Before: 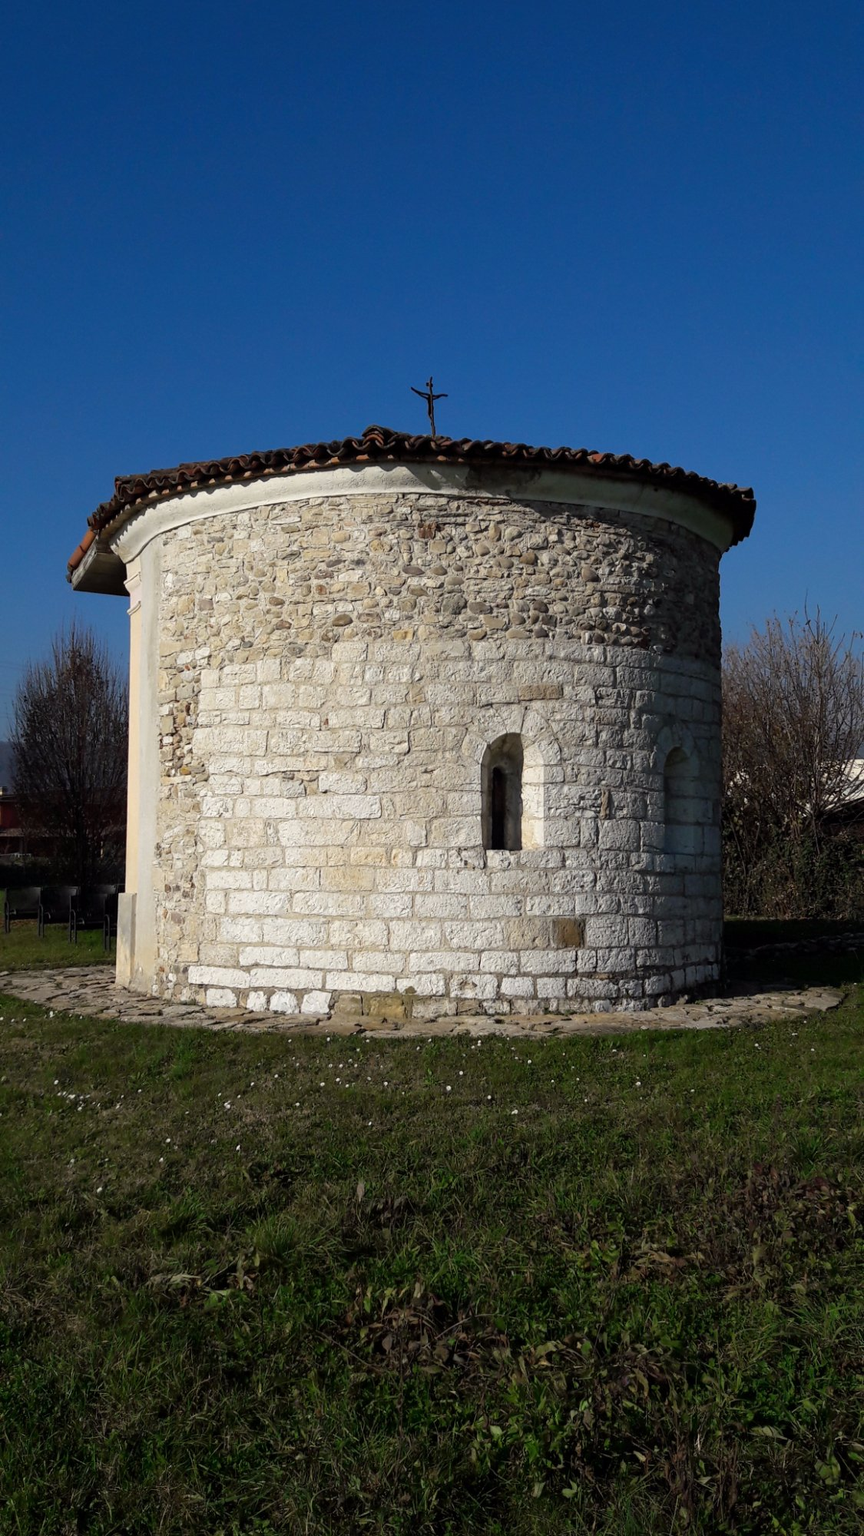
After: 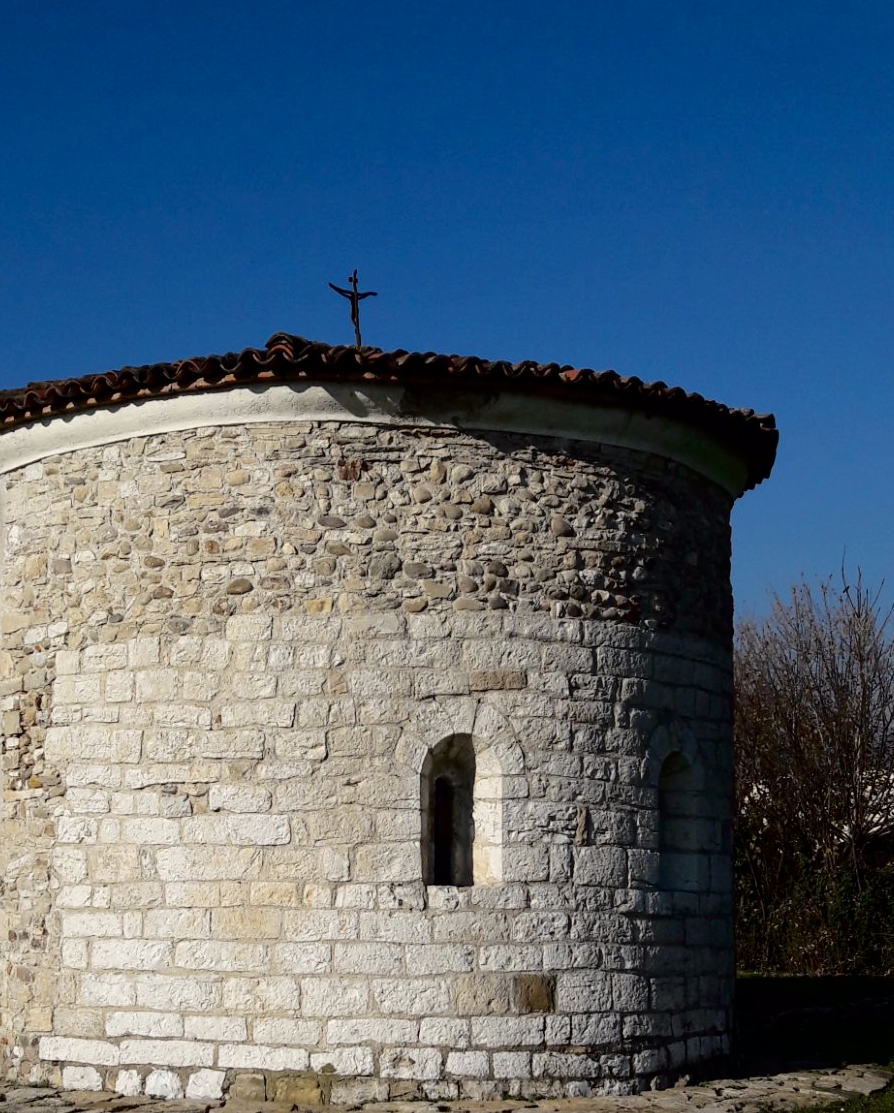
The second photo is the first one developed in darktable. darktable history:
crop: left 18.38%, top 11.092%, right 2.134%, bottom 33.217%
fill light: exposure -2 EV, width 8.6
